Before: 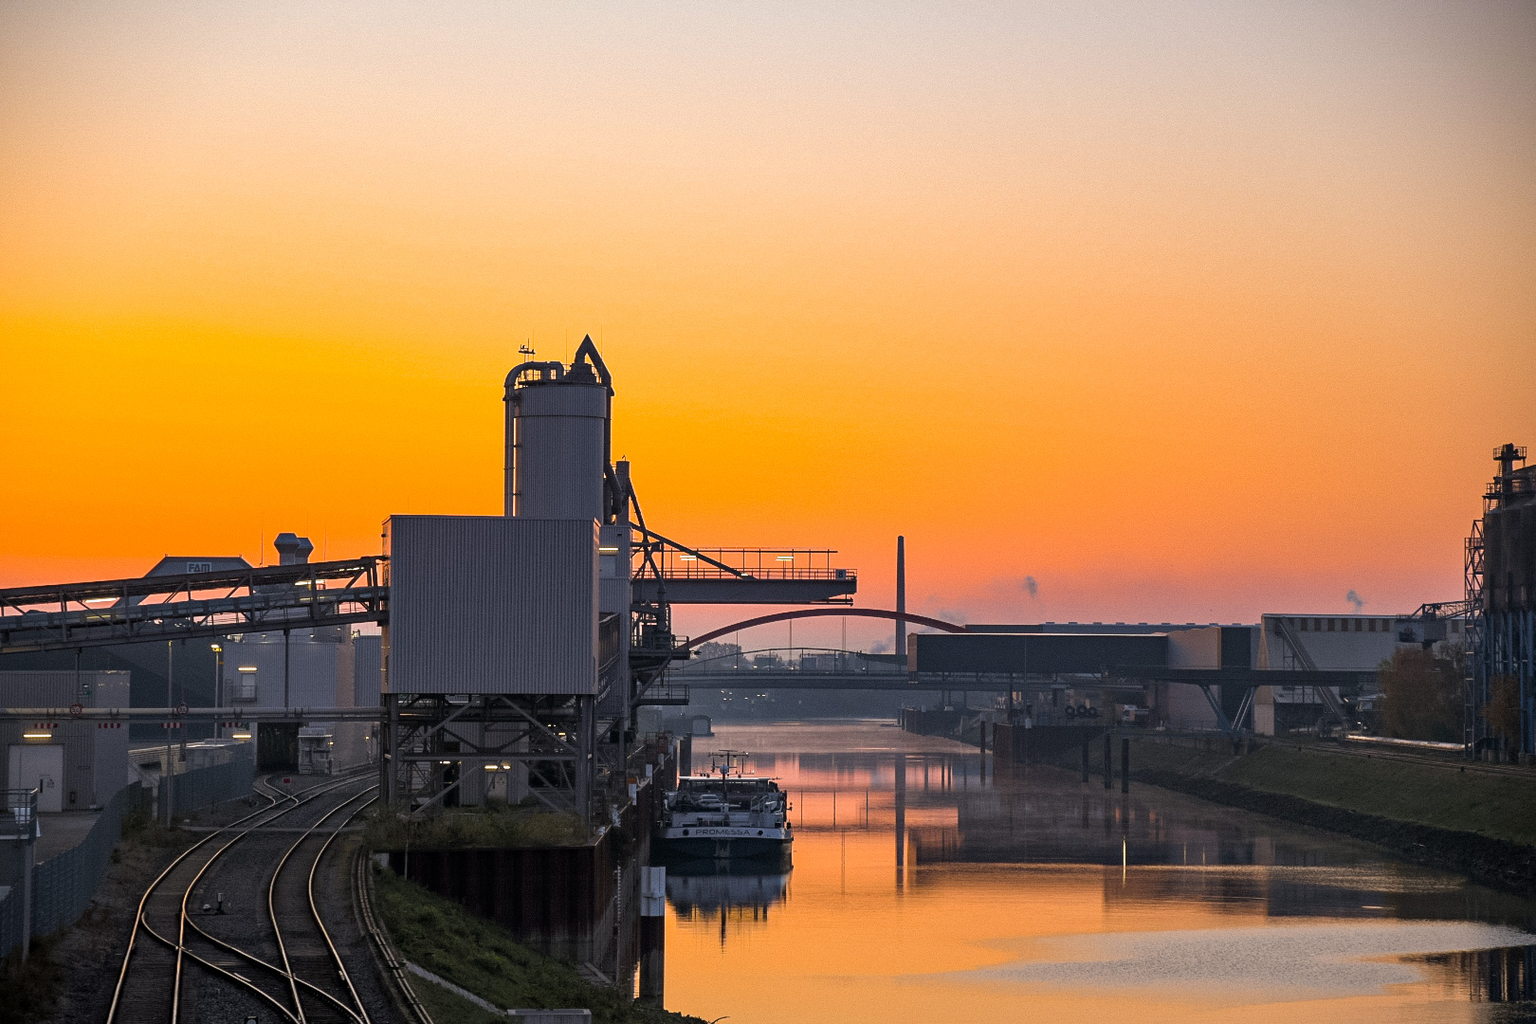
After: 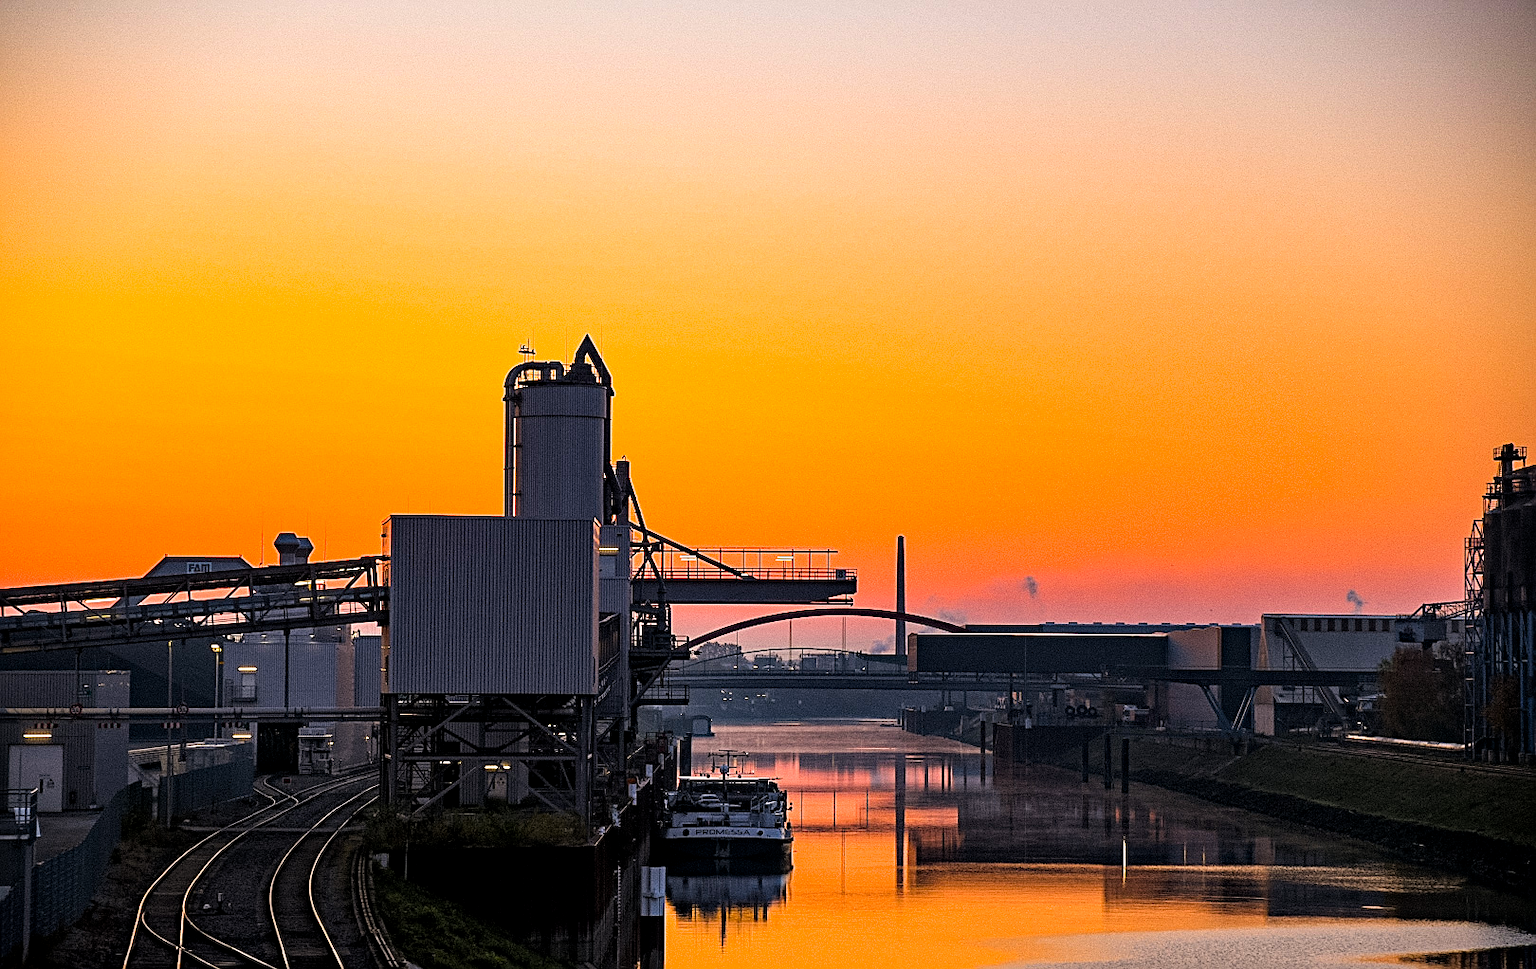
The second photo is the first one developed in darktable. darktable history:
color correction: highlights a* 3.21, highlights b* 1.92, saturation 1.15
contrast brightness saturation: saturation 0.182
local contrast: highlights 107%, shadows 99%, detail 120%, midtone range 0.2
crop and rotate: top 0.013%, bottom 5.194%
filmic rgb: black relative exposure -8.09 EV, white relative exposure 3.01 EV, hardness 5.42, contrast 1.254
sharpen: on, module defaults
haze removal: compatibility mode true, adaptive false
